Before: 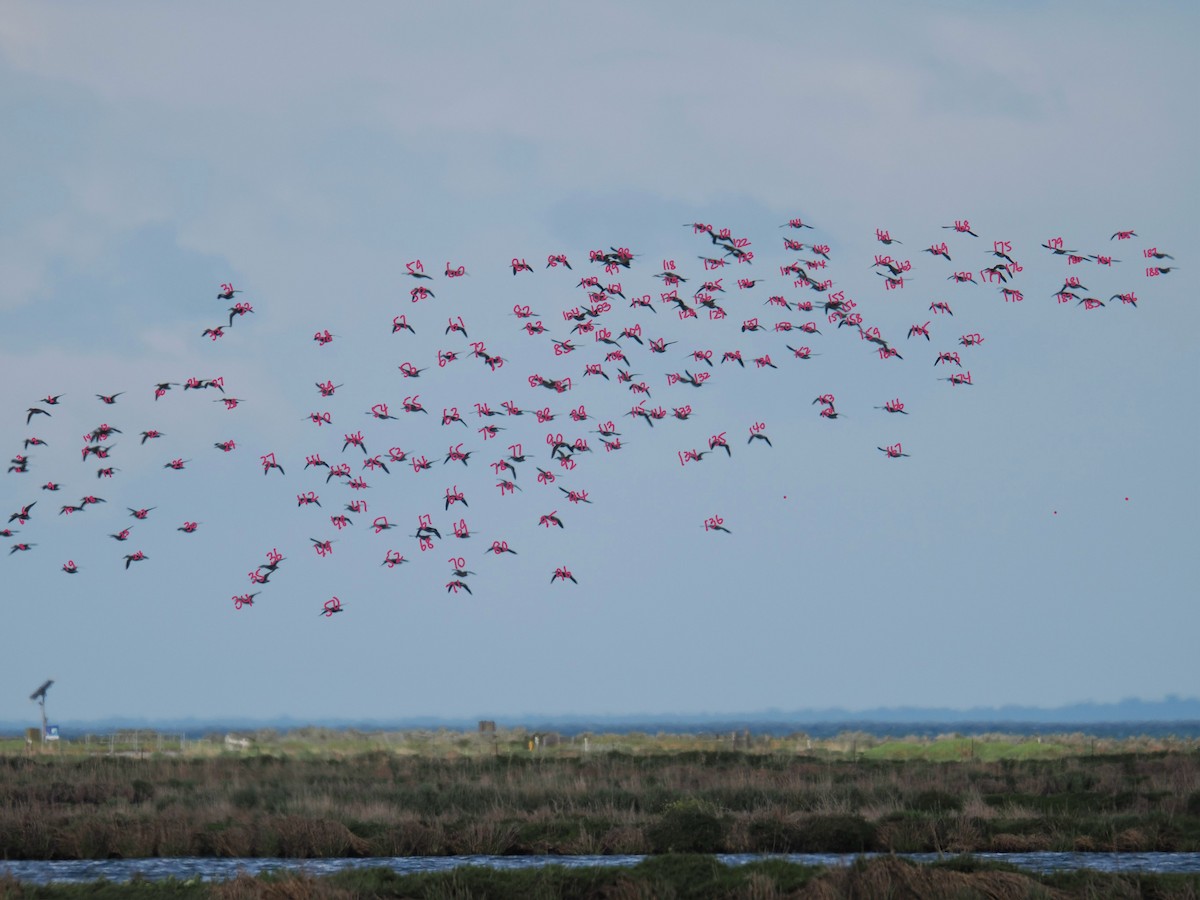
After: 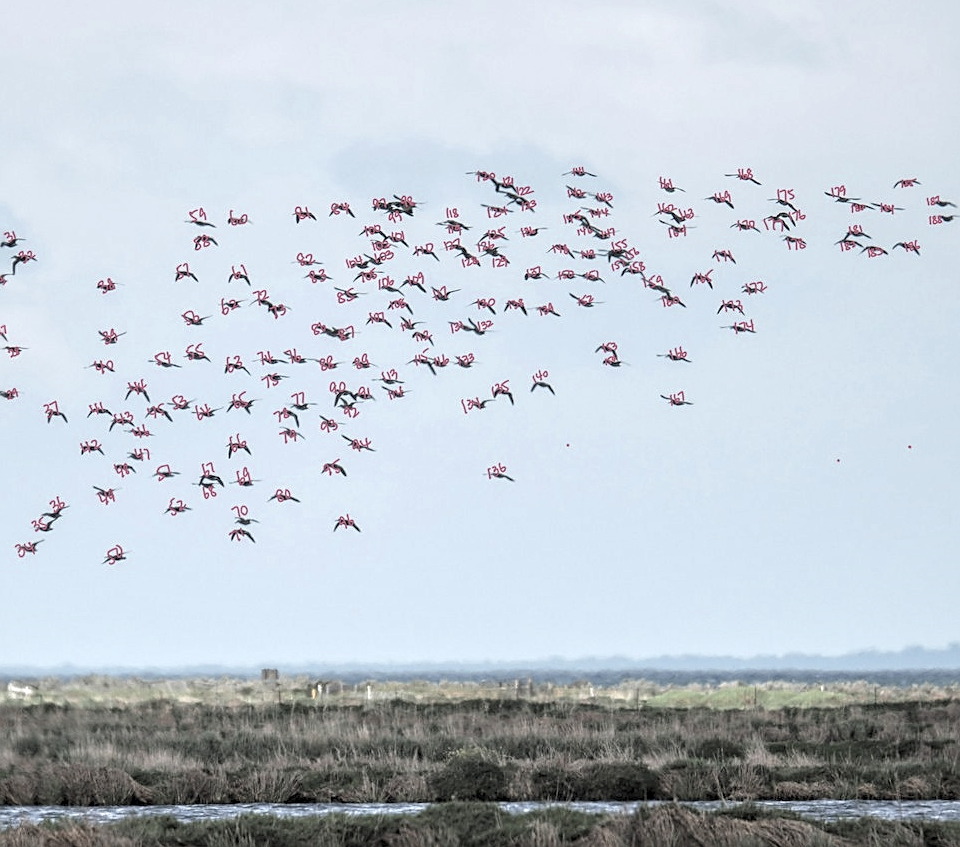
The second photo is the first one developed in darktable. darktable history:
crop and rotate: left 18.165%, top 5.871%, right 1.765%
exposure: exposure 0.764 EV, compensate highlight preservation false
local contrast: detail 161%
levels: levels [0, 0.492, 0.984]
contrast brightness saturation: brightness 0.182, saturation -0.505
sharpen: on, module defaults
